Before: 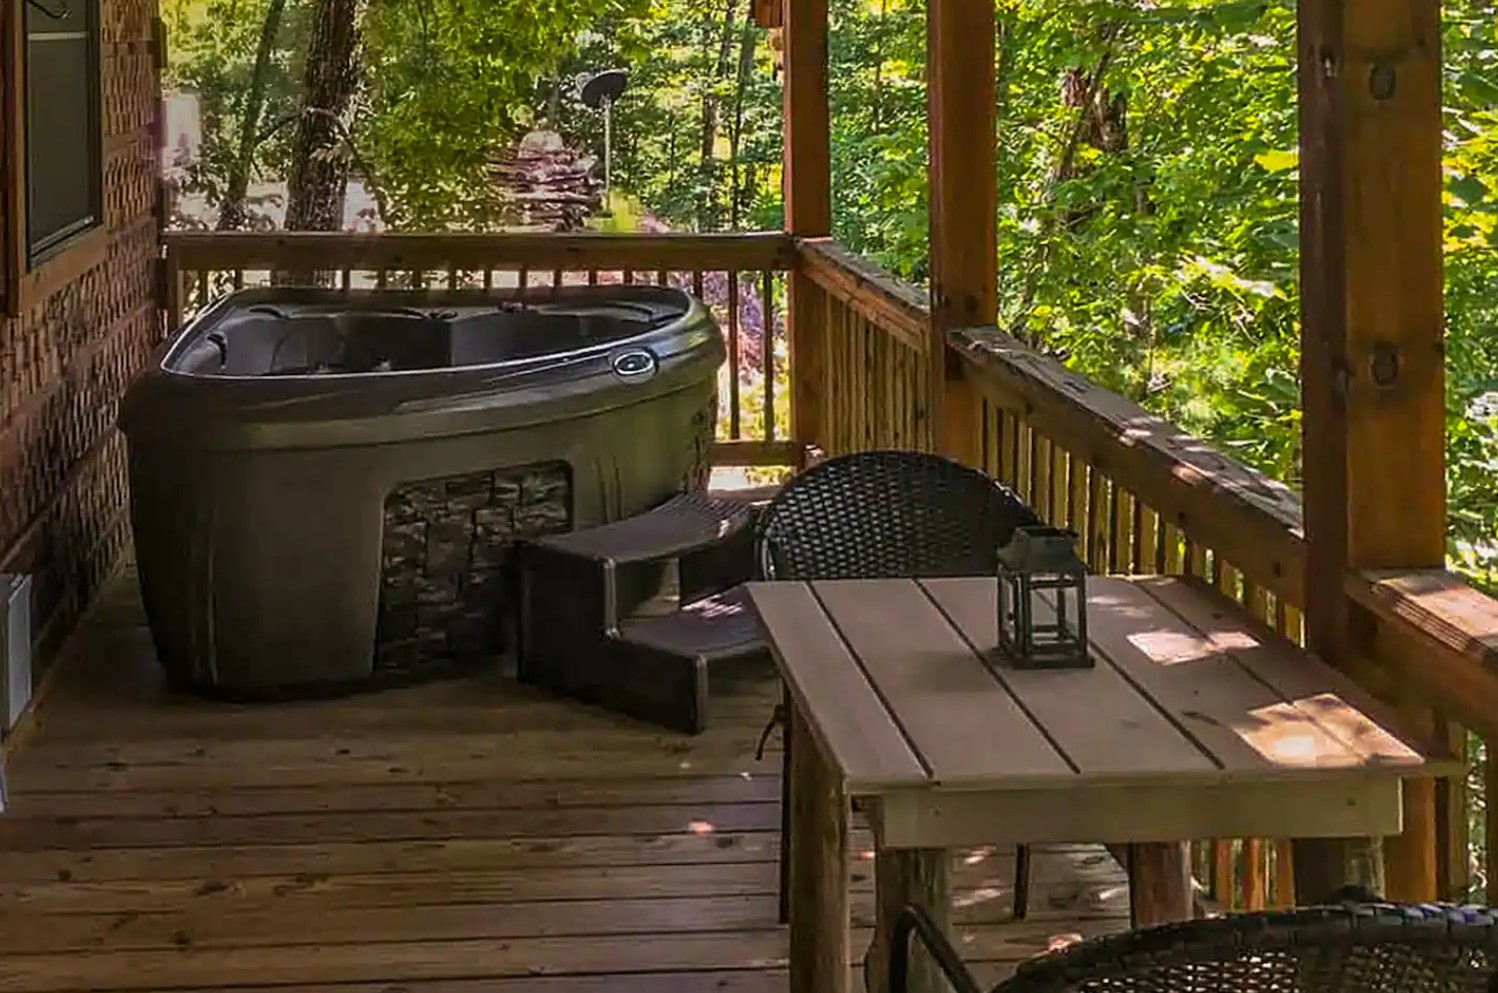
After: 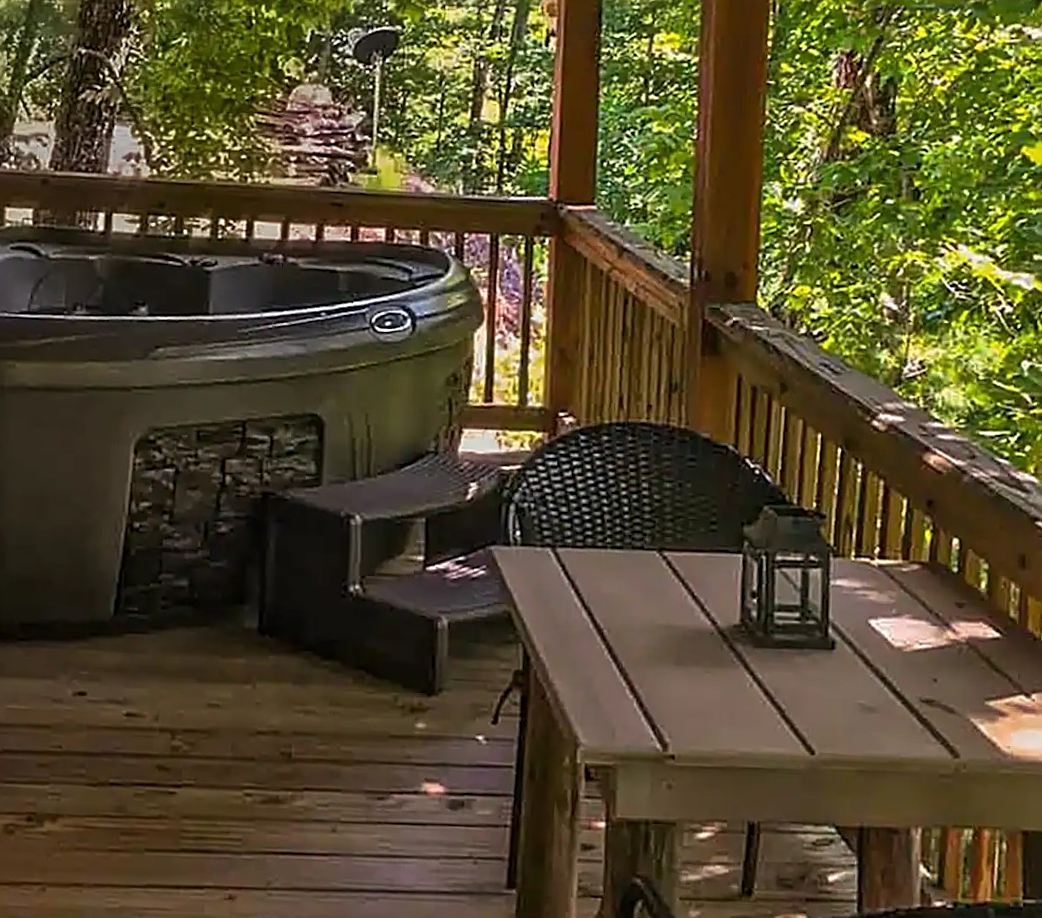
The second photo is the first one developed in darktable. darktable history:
crop and rotate: angle -3.08°, left 14.059%, top 0.034%, right 10.837%, bottom 0.083%
sharpen: on, module defaults
